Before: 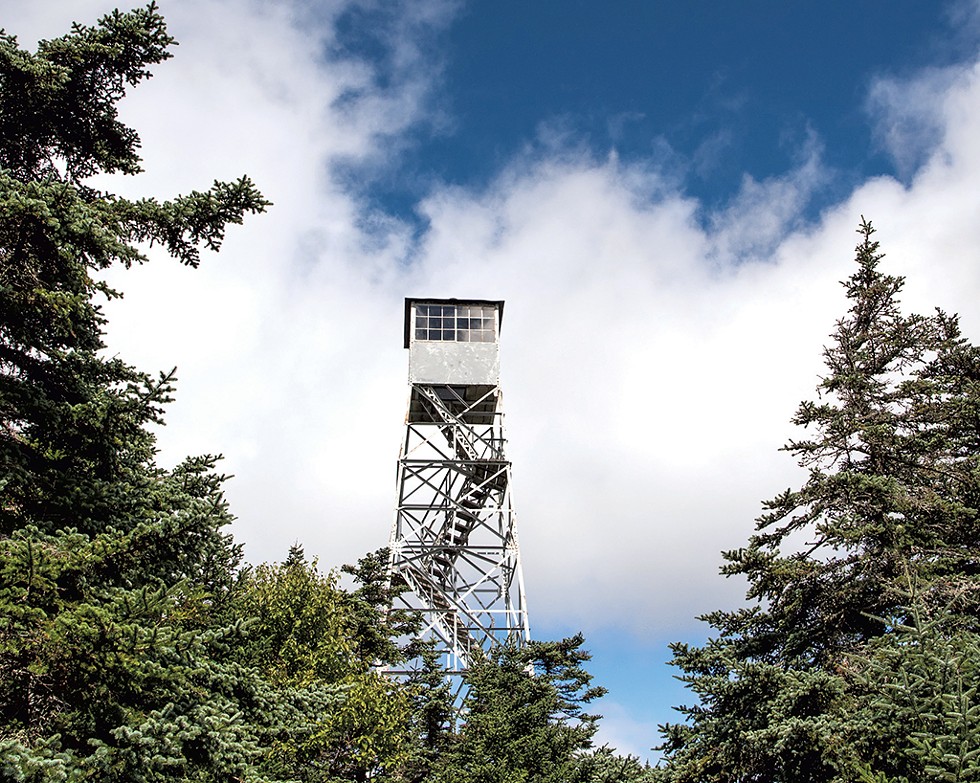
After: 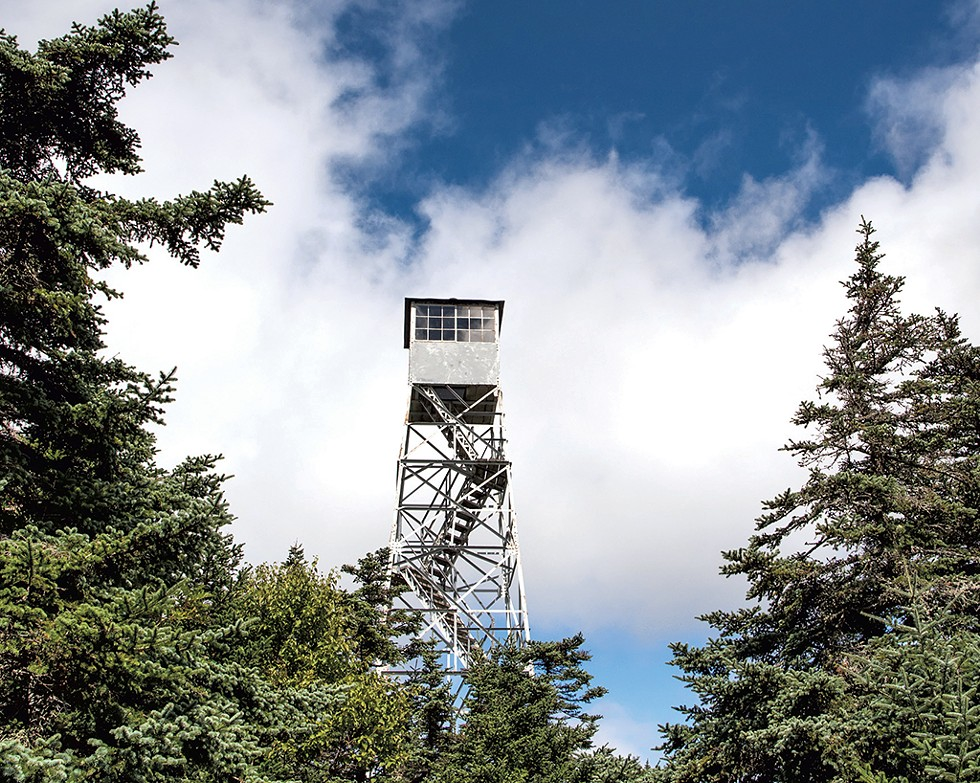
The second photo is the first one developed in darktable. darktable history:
color balance: contrast fulcrum 17.78%
shadows and highlights: shadows 37.27, highlights -28.18, soften with gaussian
rotate and perspective: automatic cropping off
